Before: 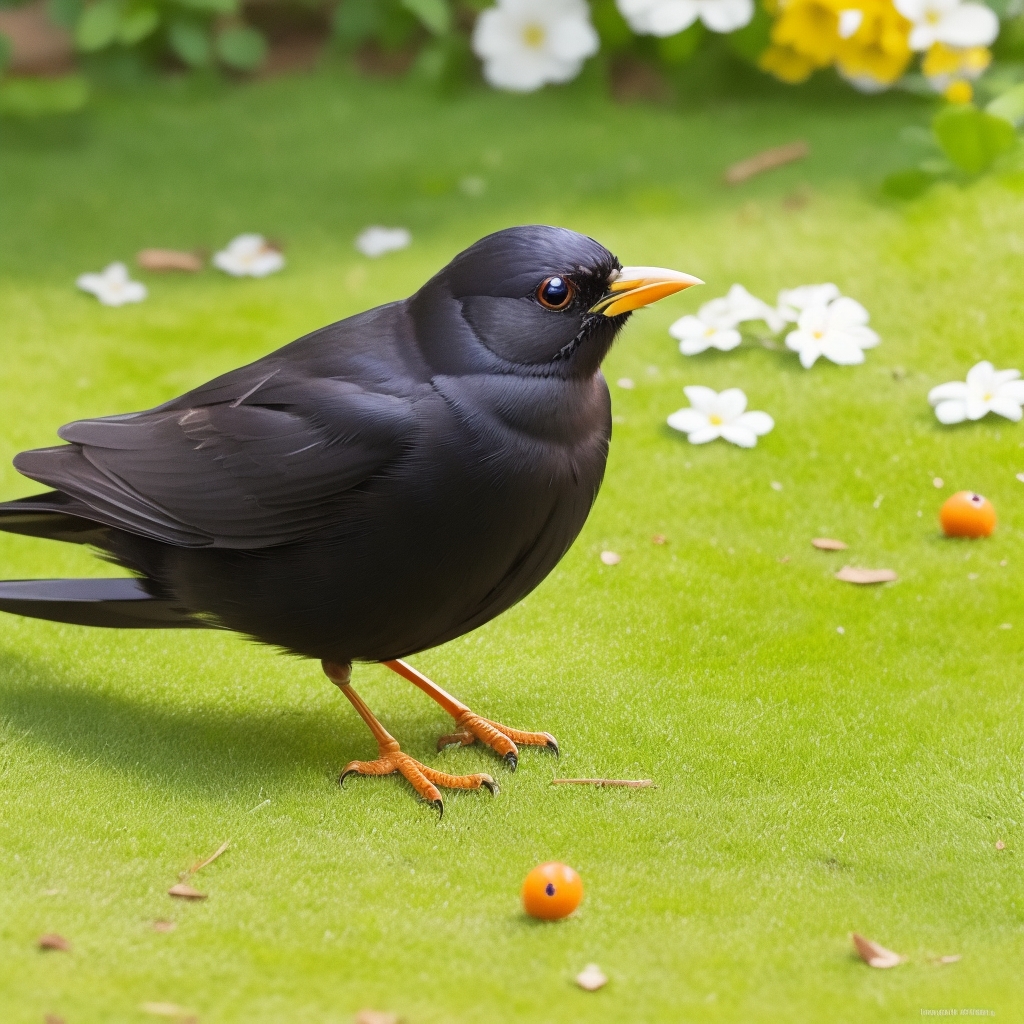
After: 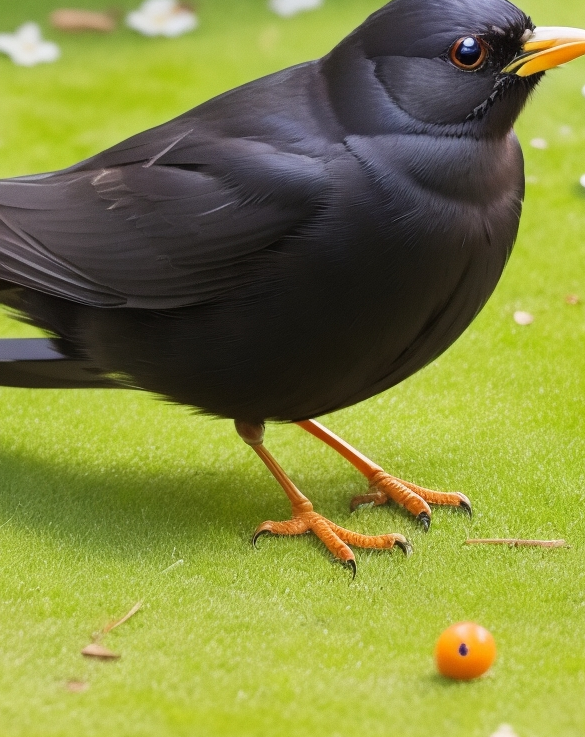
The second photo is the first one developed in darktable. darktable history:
crop: left 8.591%, top 23.488%, right 34.249%, bottom 4.53%
